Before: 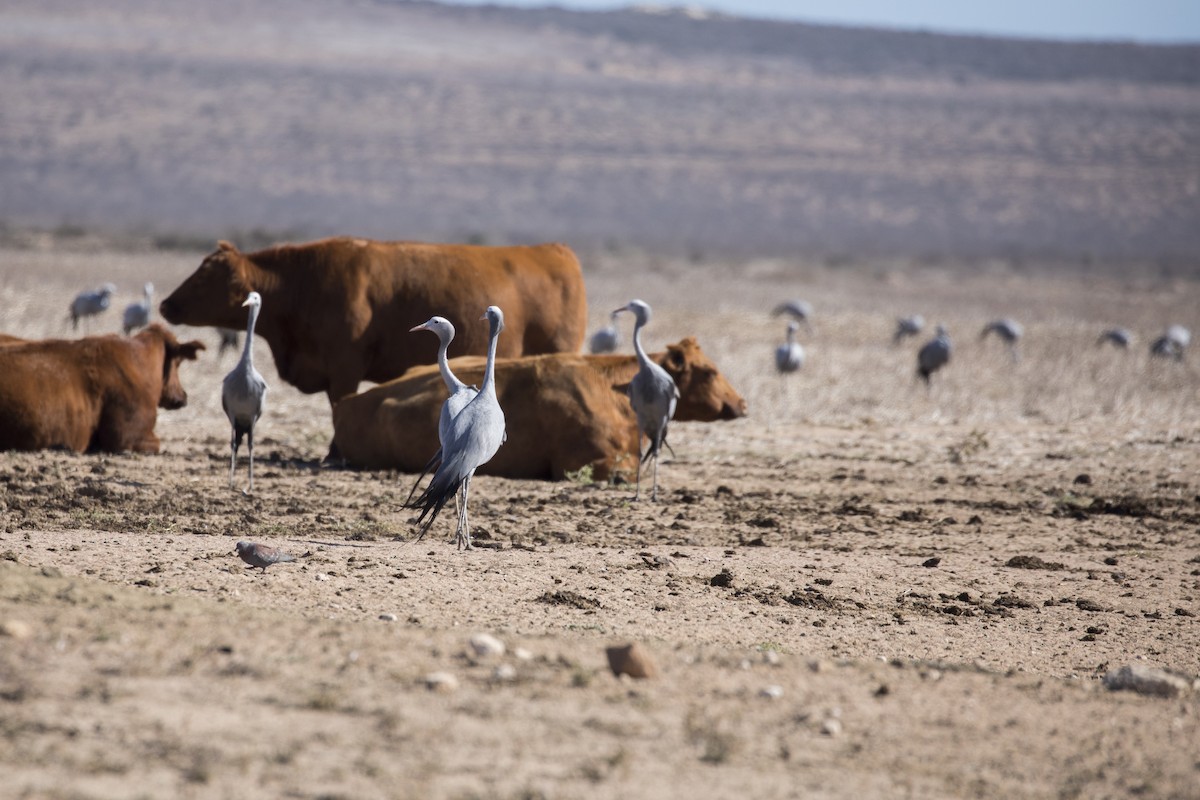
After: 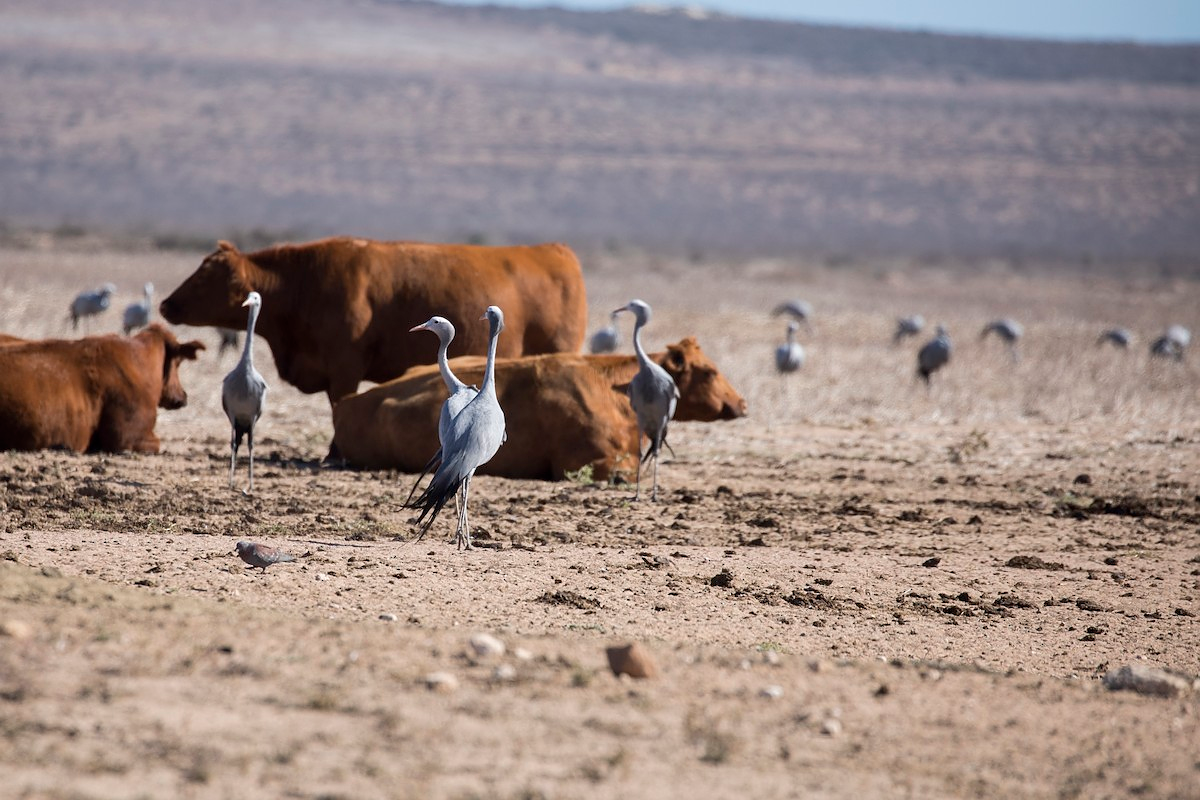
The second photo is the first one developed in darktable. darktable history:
sharpen: radius 1.039
